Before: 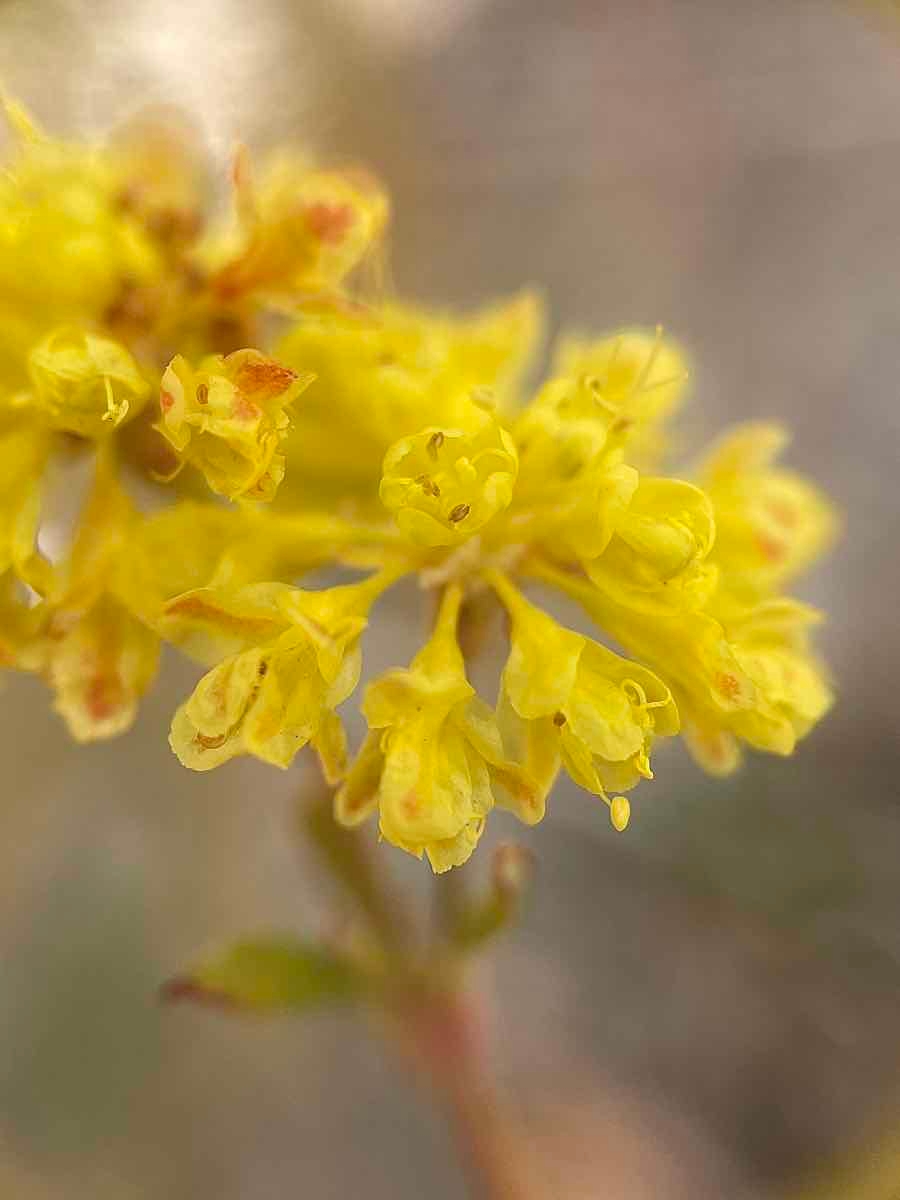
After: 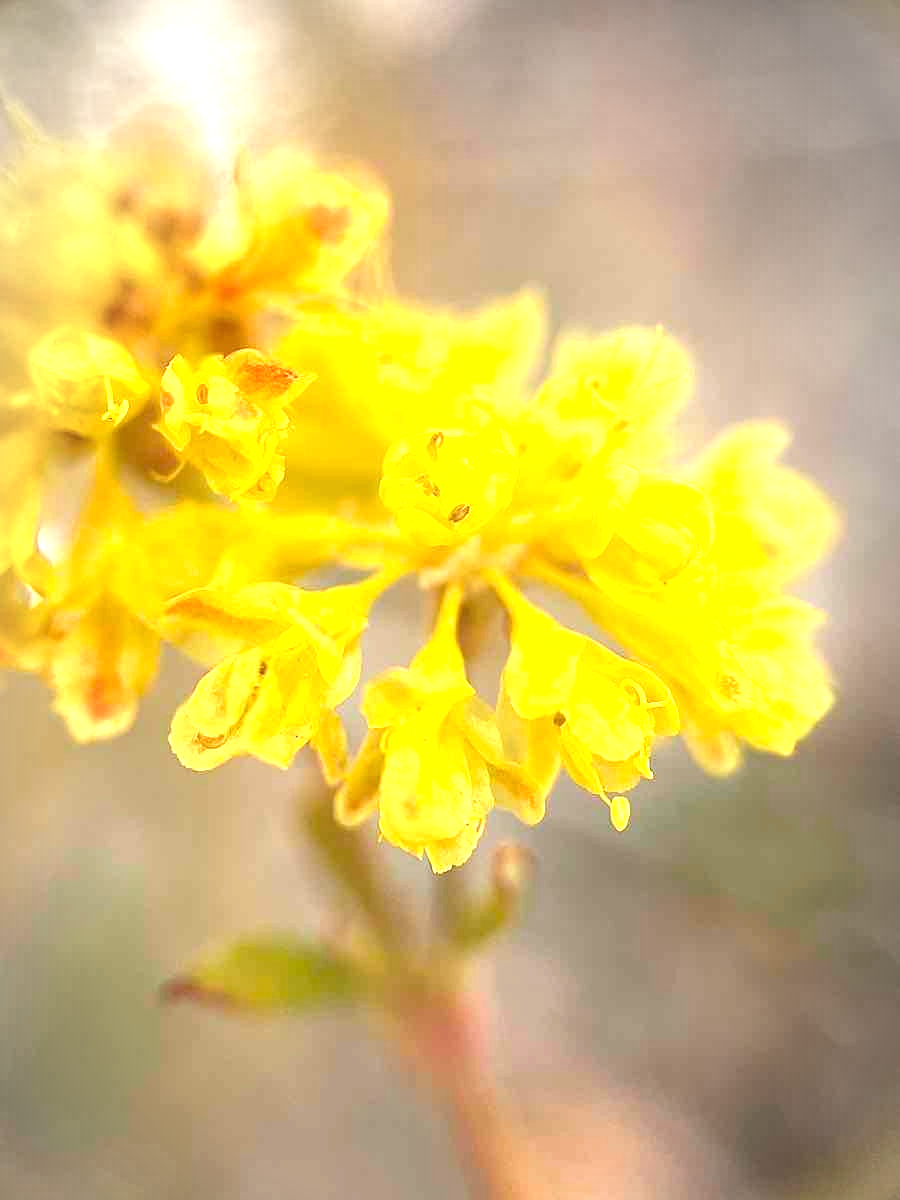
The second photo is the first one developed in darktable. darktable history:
exposure: black level correction 0, exposure 1.189 EV, compensate highlight preservation false
vignetting: fall-off start 87.13%, center (-0.036, 0.146), automatic ratio true
